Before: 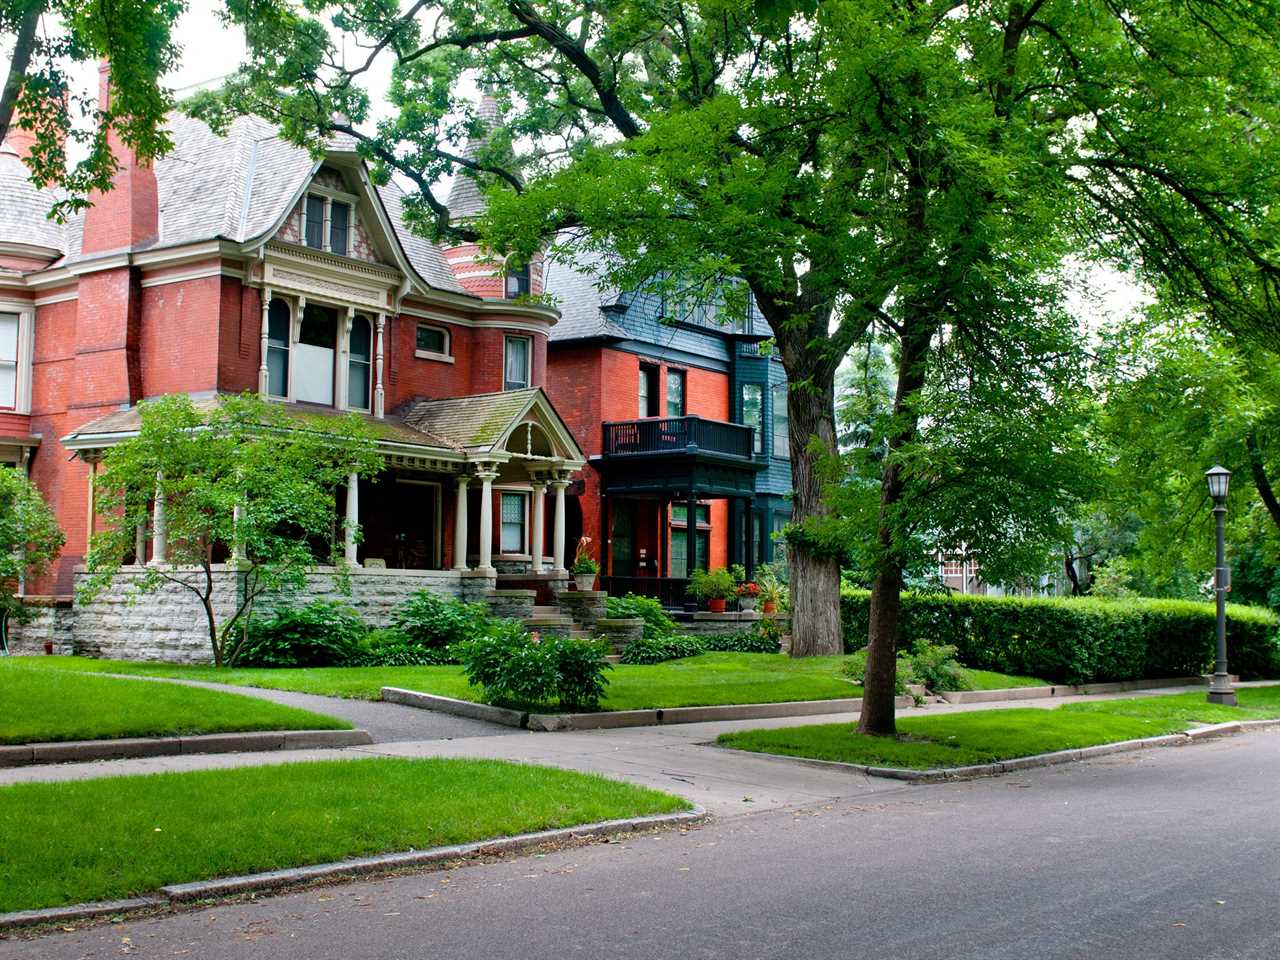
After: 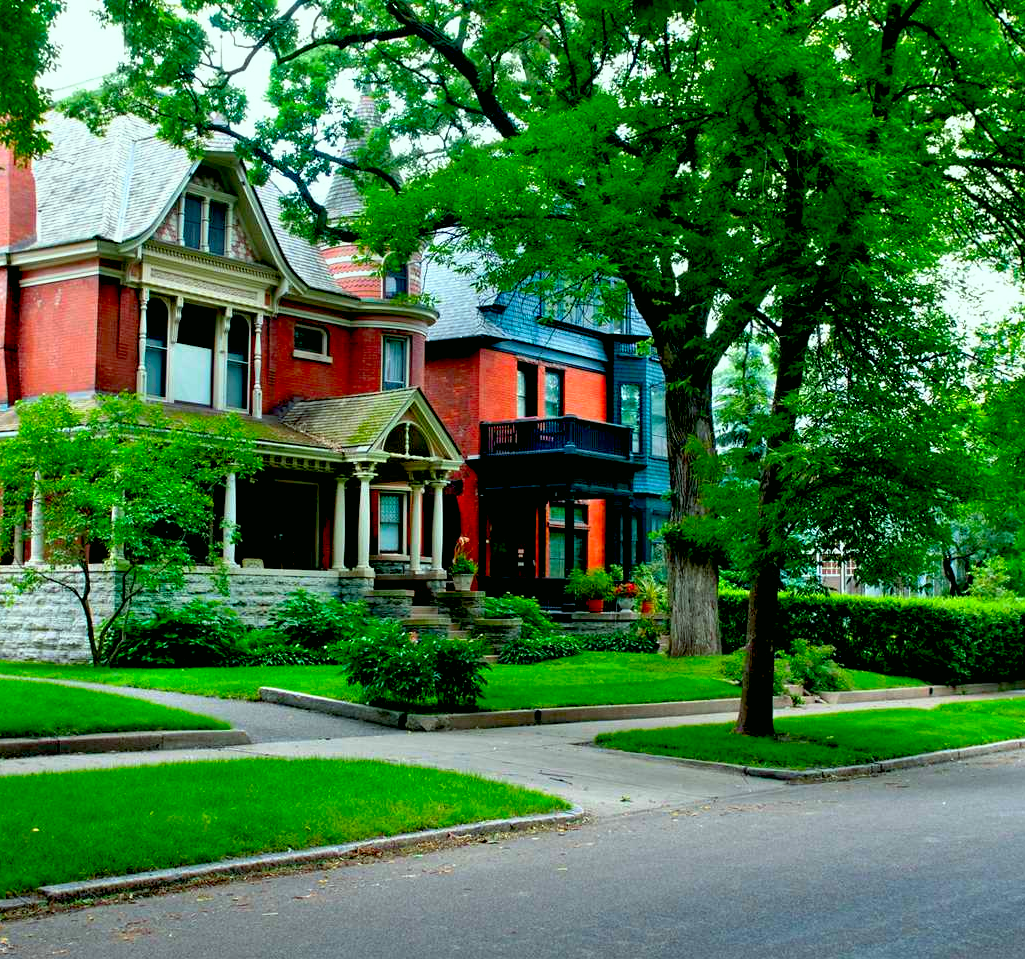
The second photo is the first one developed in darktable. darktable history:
levels: mode automatic, levels [0.044, 0.416, 0.908]
crop and rotate: left 9.566%, right 10.281%
color correction: highlights a* -7.45, highlights b* 0.884, shadows a* -3.8, saturation 1.39
base curve: curves: ch0 [(0.017, 0) (0.425, 0.441) (0.844, 0.933) (1, 1)], preserve colors none
